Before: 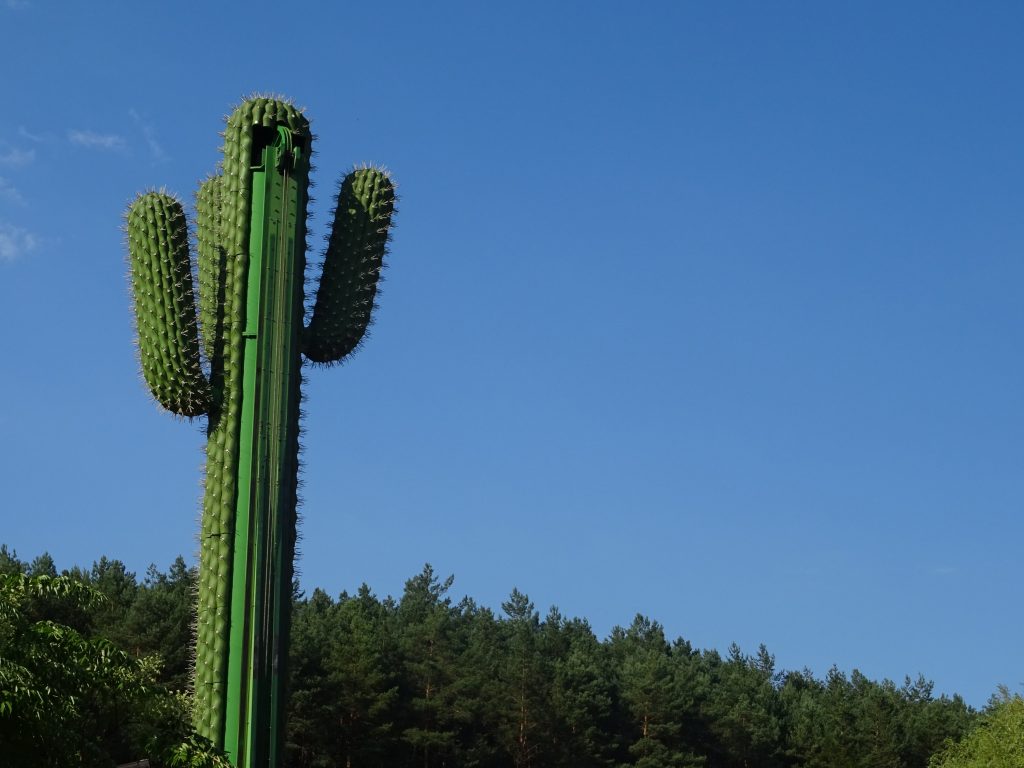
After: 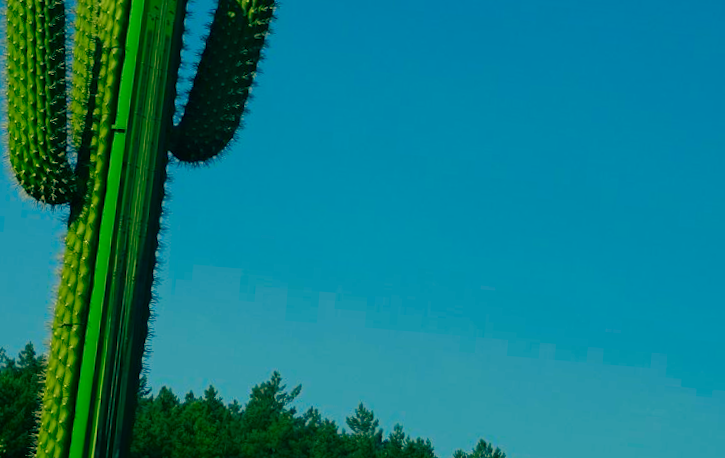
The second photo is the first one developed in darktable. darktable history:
crop and rotate: angle -3.37°, left 9.79%, top 20.73%, right 12.42%, bottom 11.82%
contrast brightness saturation: saturation 0.5
rotate and perspective: rotation 1.57°, crop left 0.018, crop right 0.982, crop top 0.039, crop bottom 0.961
color balance: mode lift, gamma, gain (sRGB), lift [1, 0.69, 1, 1], gamma [1, 1.482, 1, 1], gain [1, 1, 1, 0.802]
